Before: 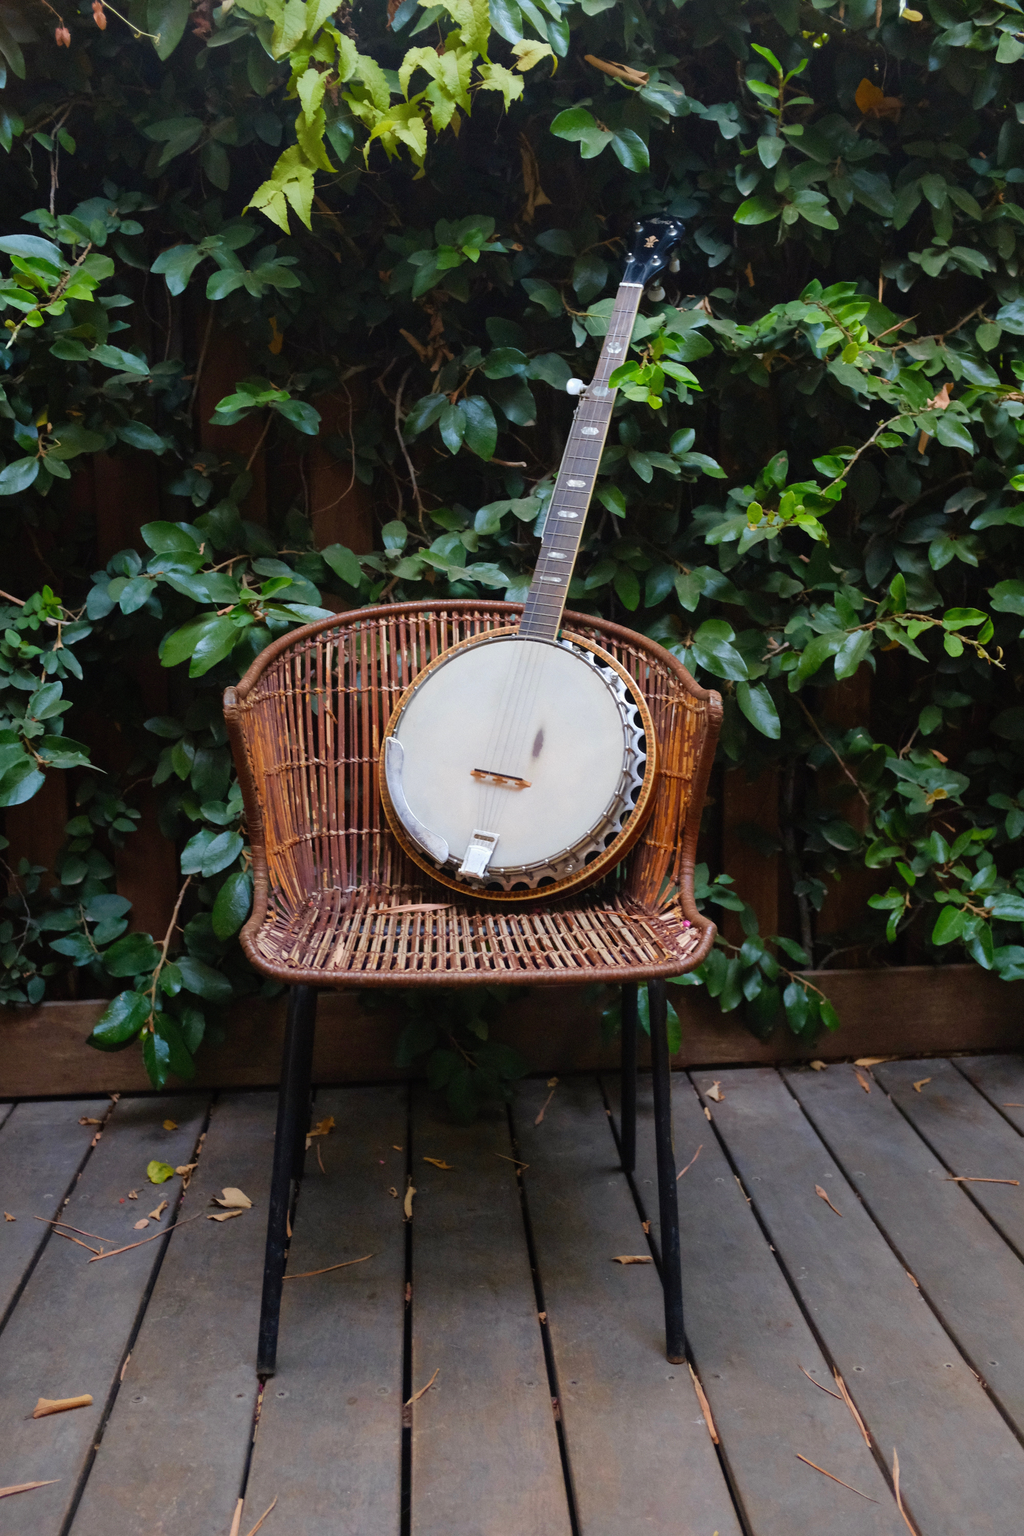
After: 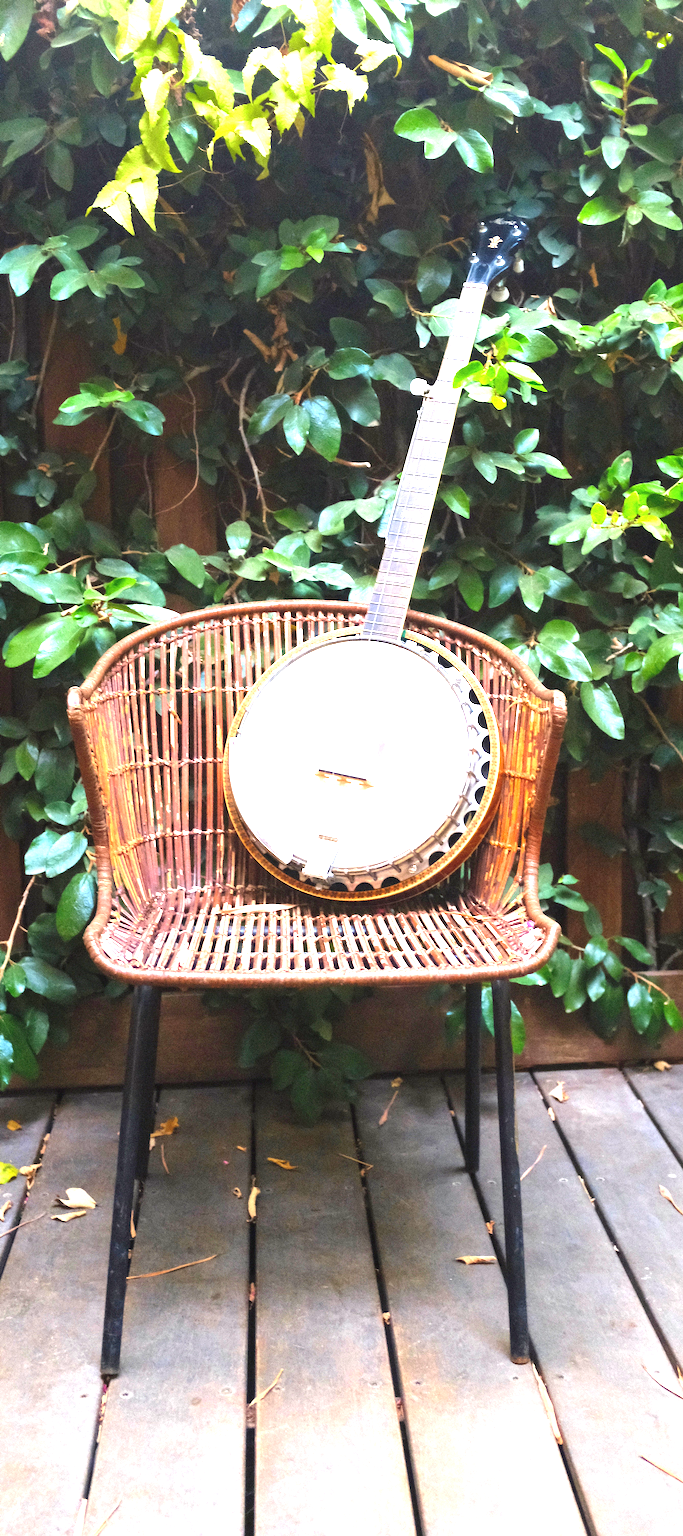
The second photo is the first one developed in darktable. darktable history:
exposure: black level correction 0, exposure 2.319 EV, compensate highlight preservation false
crop and rotate: left 15.295%, right 17.985%
